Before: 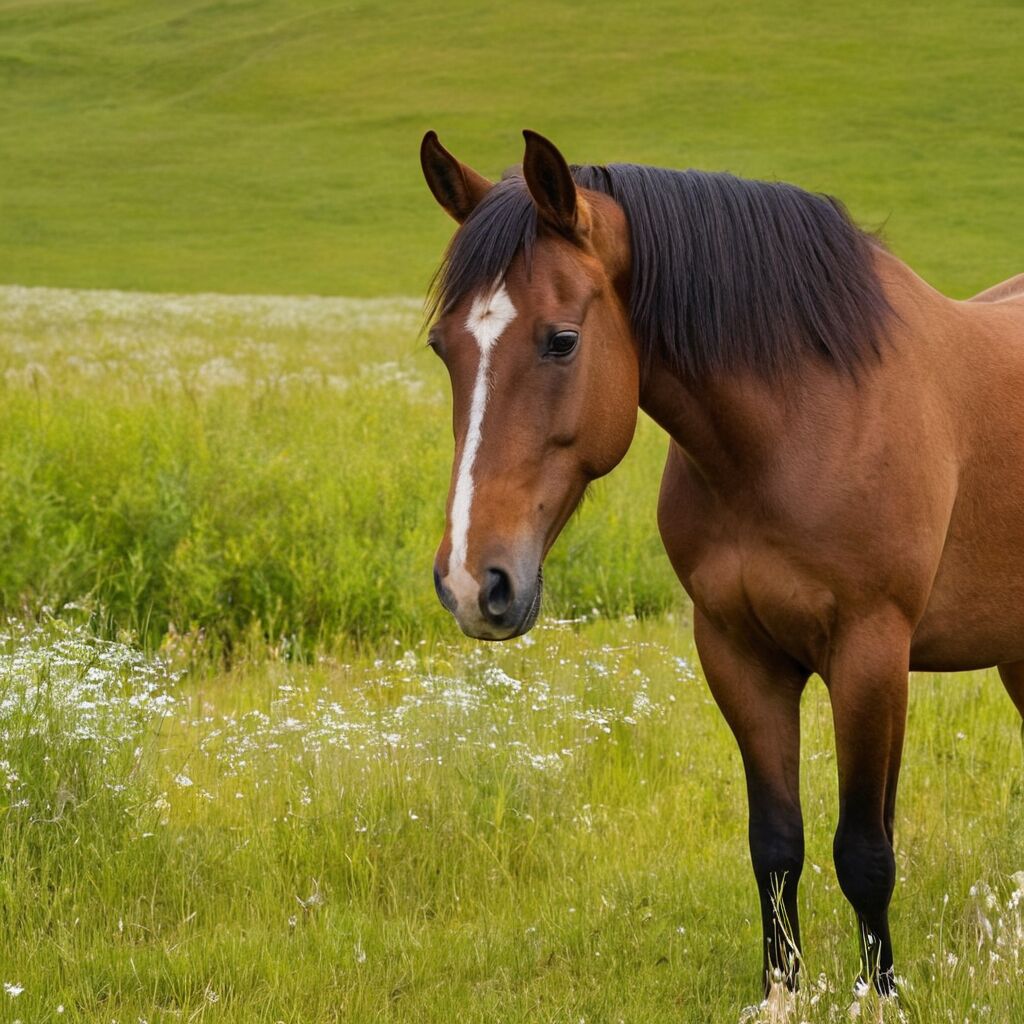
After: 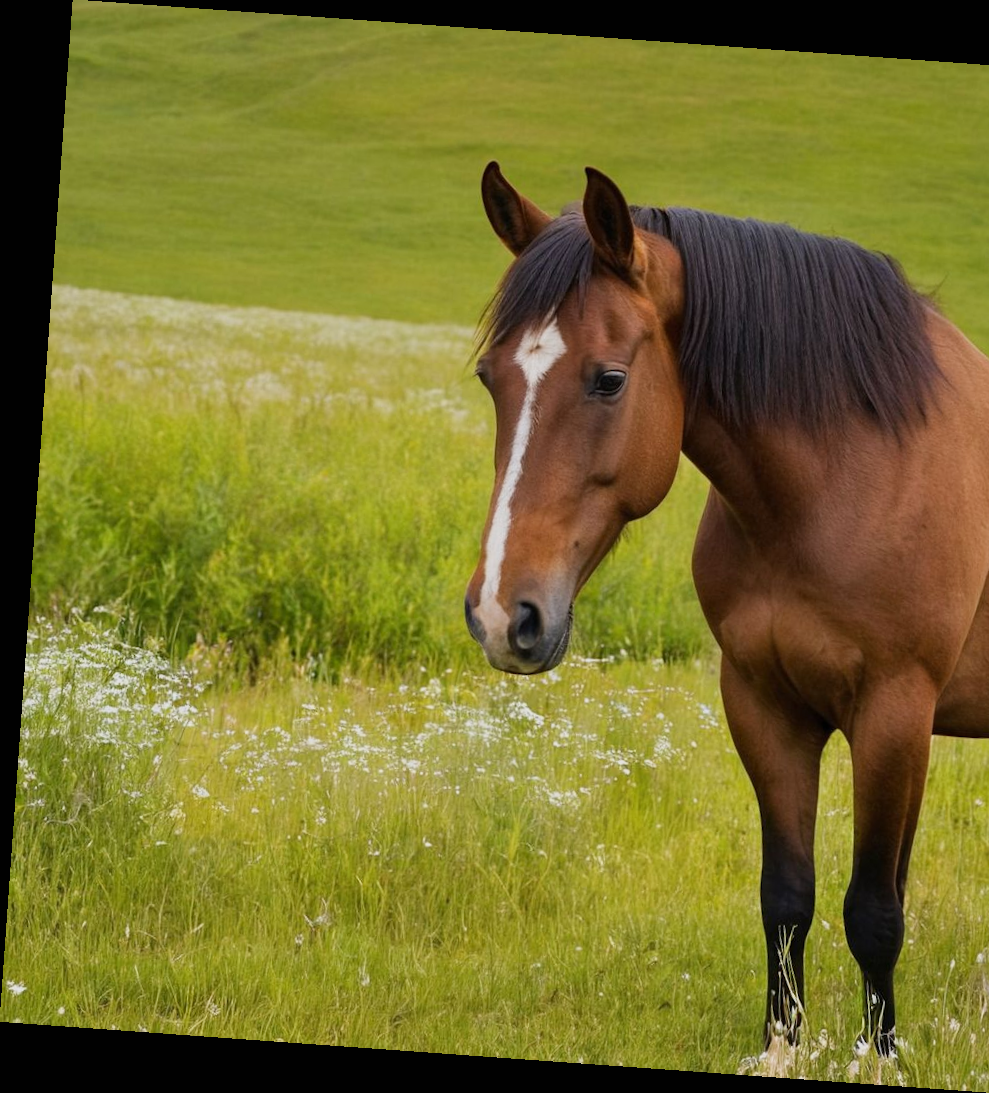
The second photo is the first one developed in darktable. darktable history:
crop: right 9.509%, bottom 0.031%
rotate and perspective: rotation 4.1°, automatic cropping off
sigmoid: contrast 1.22, skew 0.65
